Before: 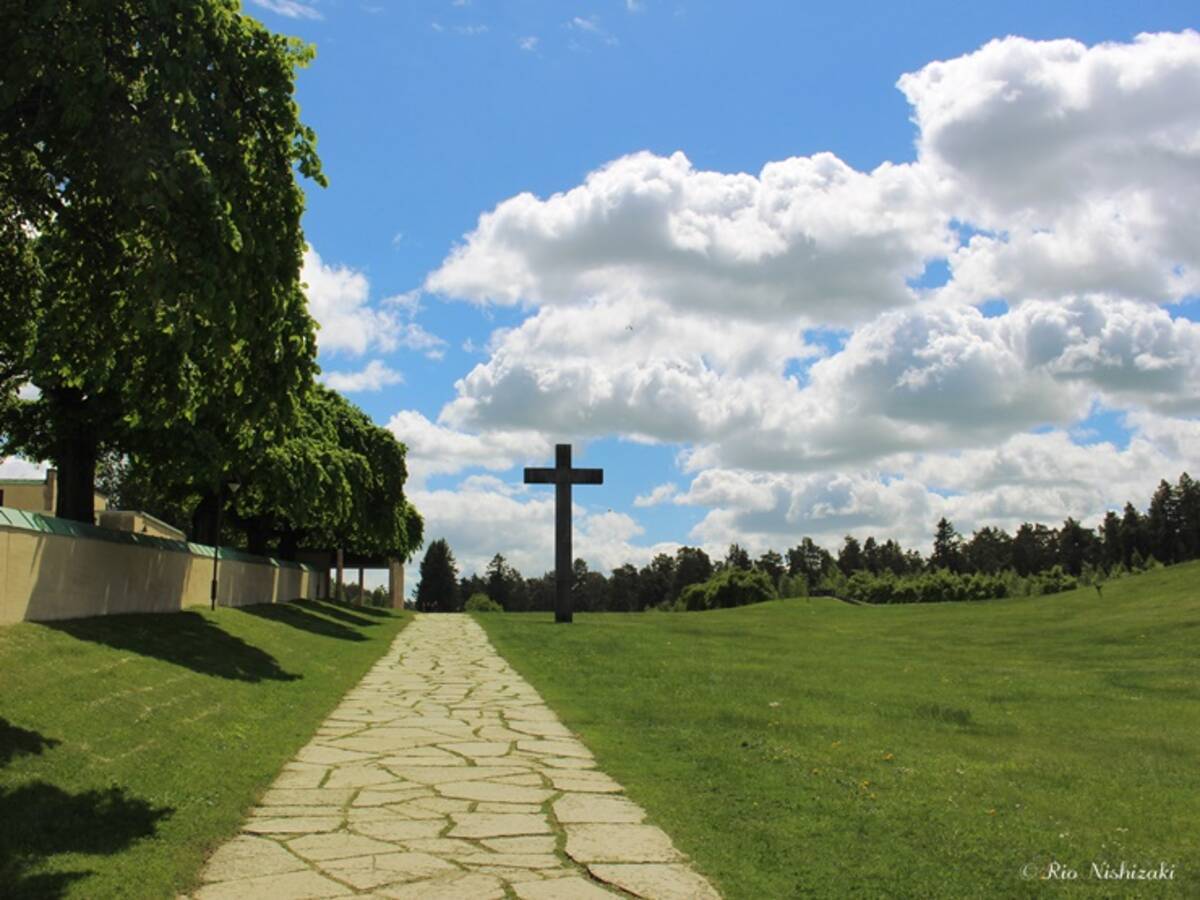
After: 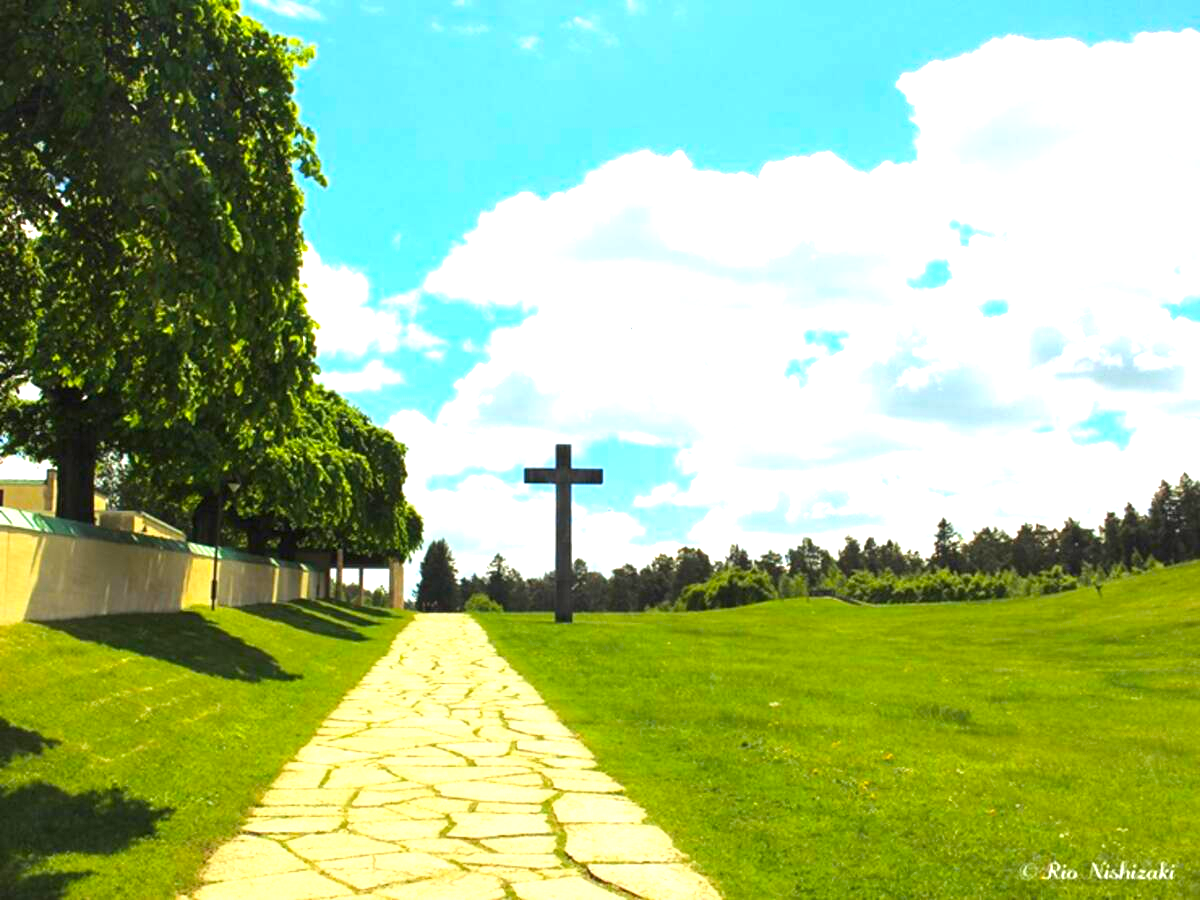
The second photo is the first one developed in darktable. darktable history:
exposure: black level correction 0, exposure 1.45 EV, compensate exposure bias true, compensate highlight preservation false
color balance rgb: perceptual saturation grading › global saturation 30%, global vibrance 20%
